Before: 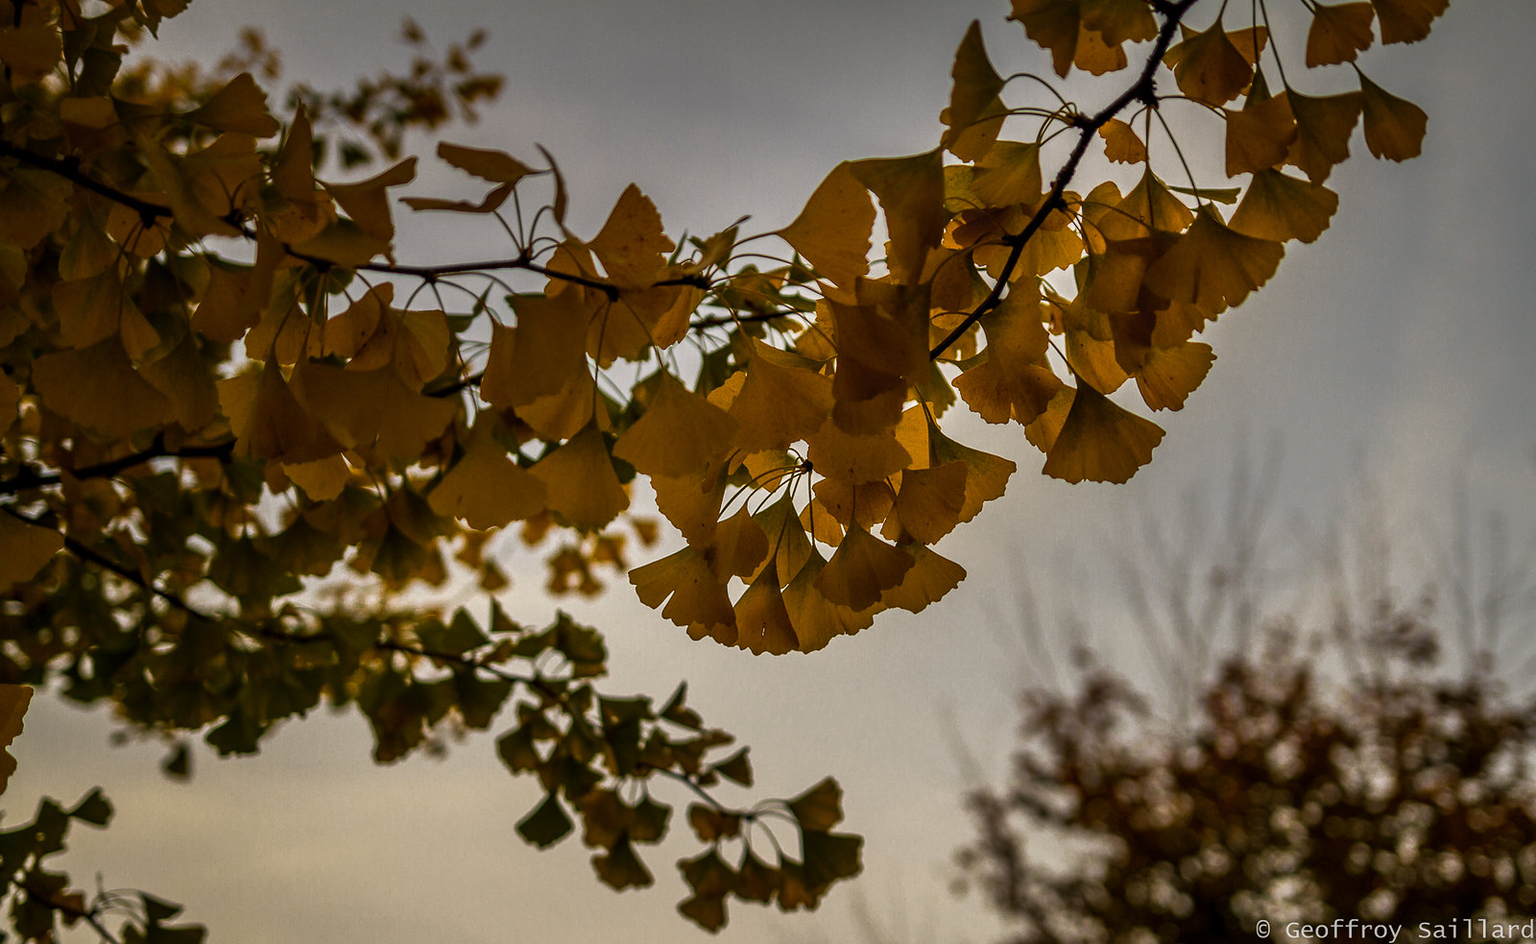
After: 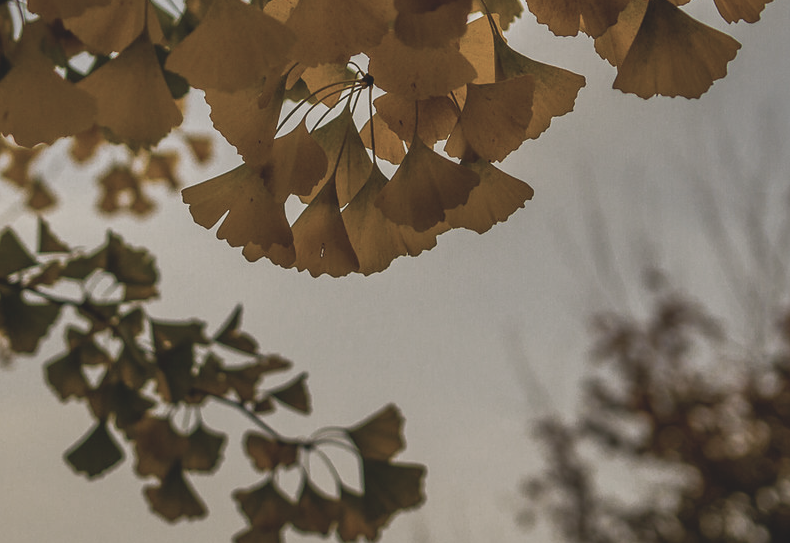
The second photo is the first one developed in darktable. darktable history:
crop: left 29.592%, top 41.278%, right 20.991%, bottom 3.472%
contrast brightness saturation: contrast -0.248, saturation -0.423
